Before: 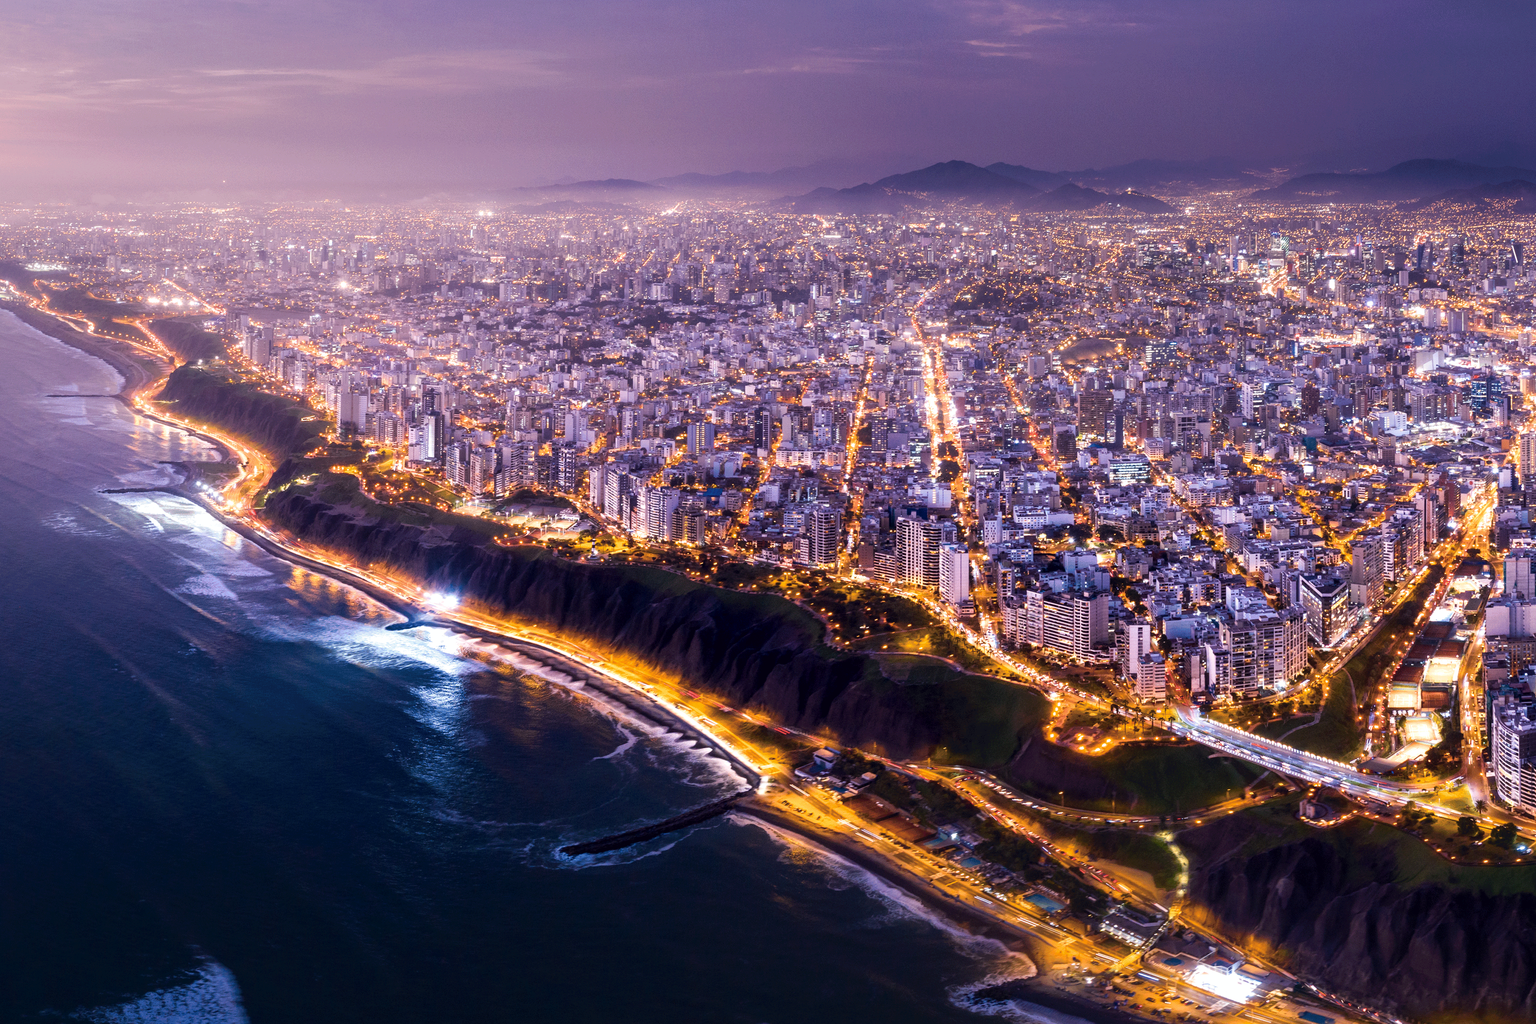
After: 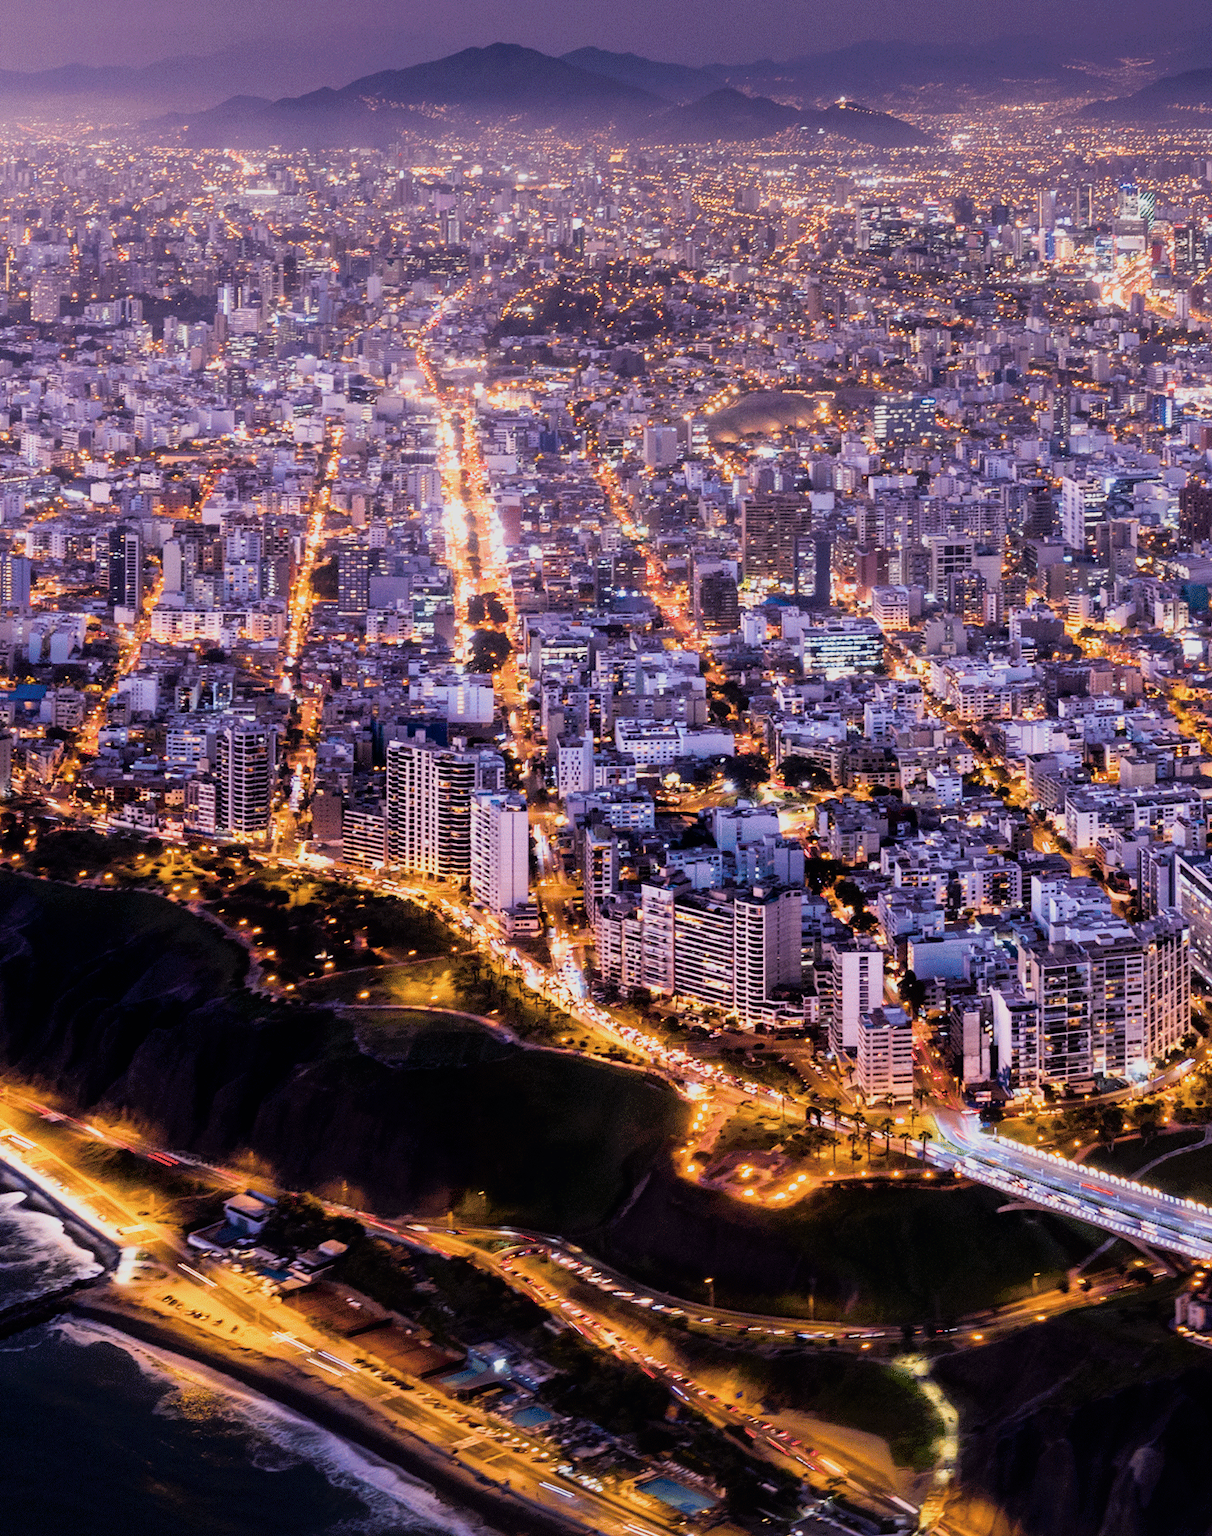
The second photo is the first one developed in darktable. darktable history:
crop: left 45.504%, top 13.518%, right 14.128%, bottom 9.797%
filmic rgb: black relative exposure -7.98 EV, white relative exposure 4.04 EV, threshold 2.94 EV, hardness 4.14, latitude 49.79%, contrast 1.101, color science v5 (2021), contrast in shadows safe, contrast in highlights safe, enable highlight reconstruction true
